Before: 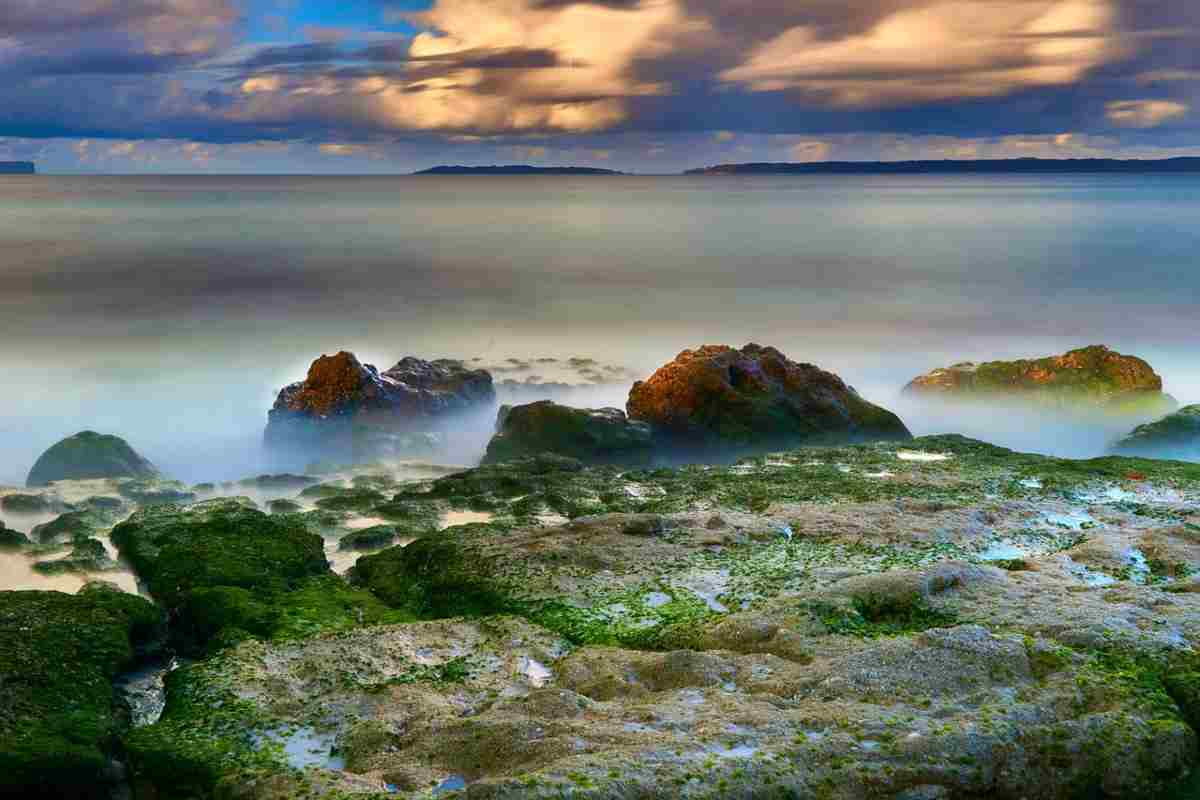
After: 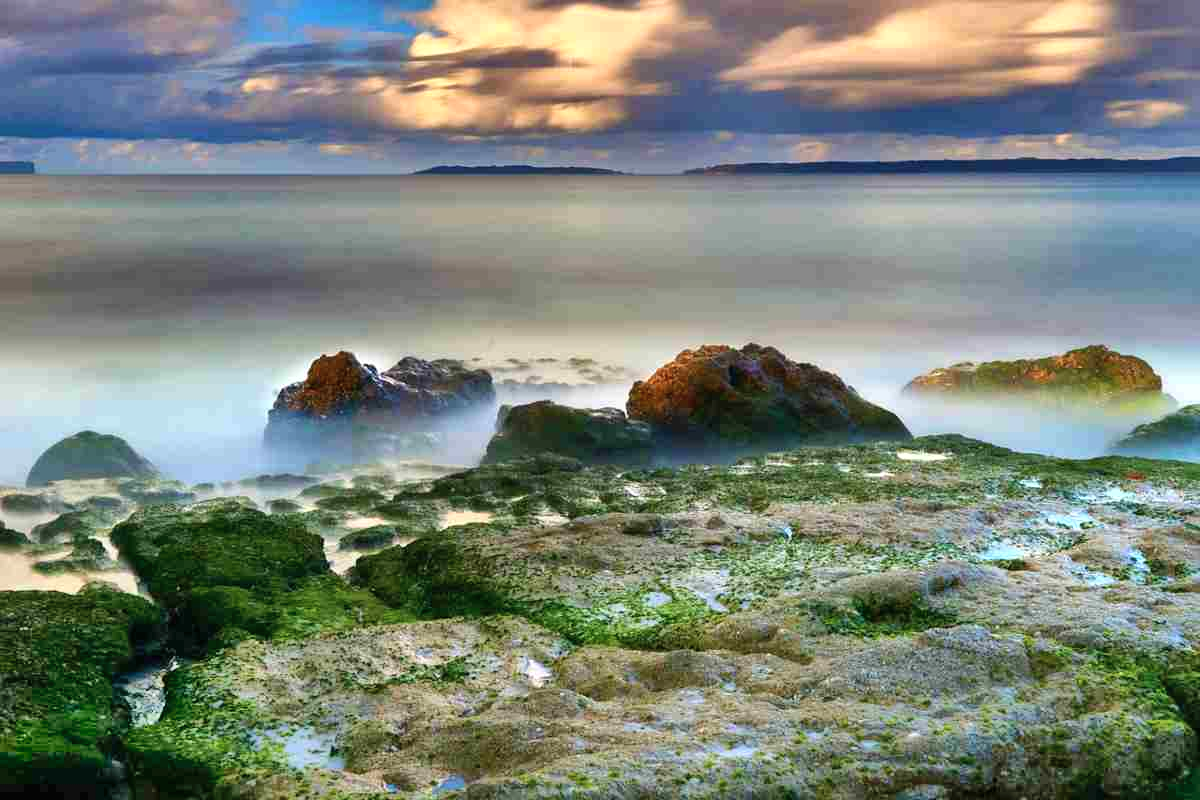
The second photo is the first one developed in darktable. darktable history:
shadows and highlights: radius 110.38, shadows 50.92, white point adjustment 9.14, highlights -2.46, soften with gaussian
